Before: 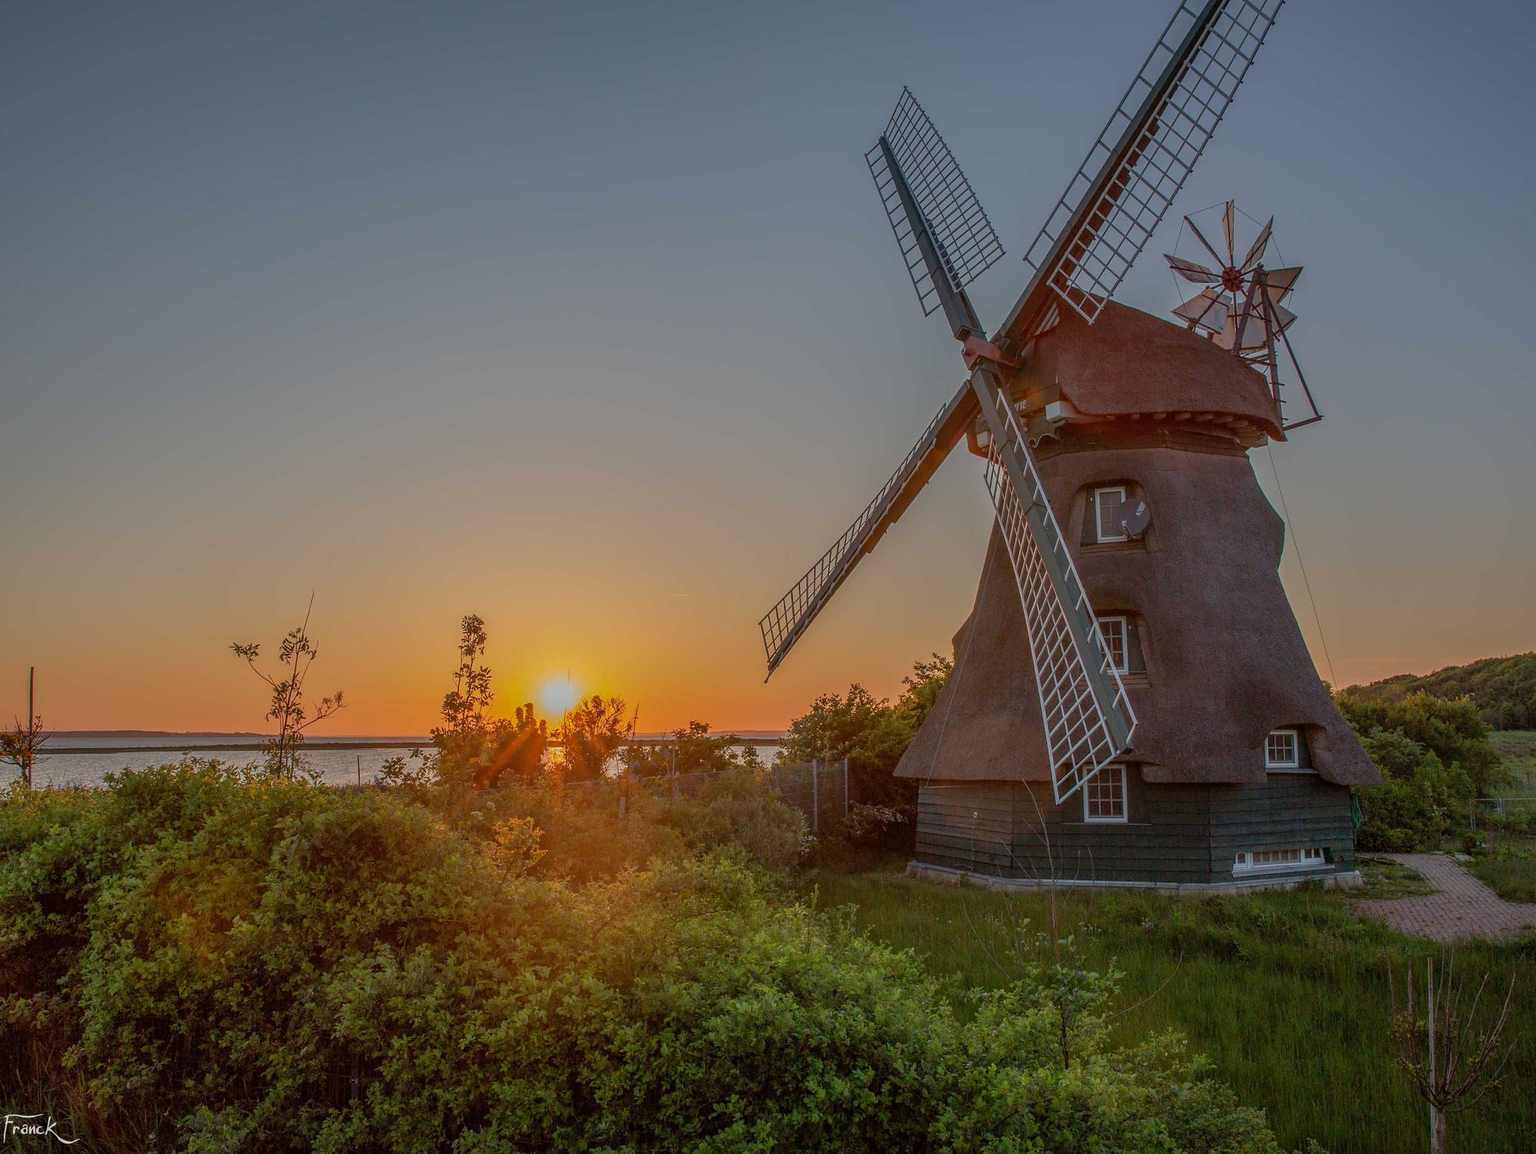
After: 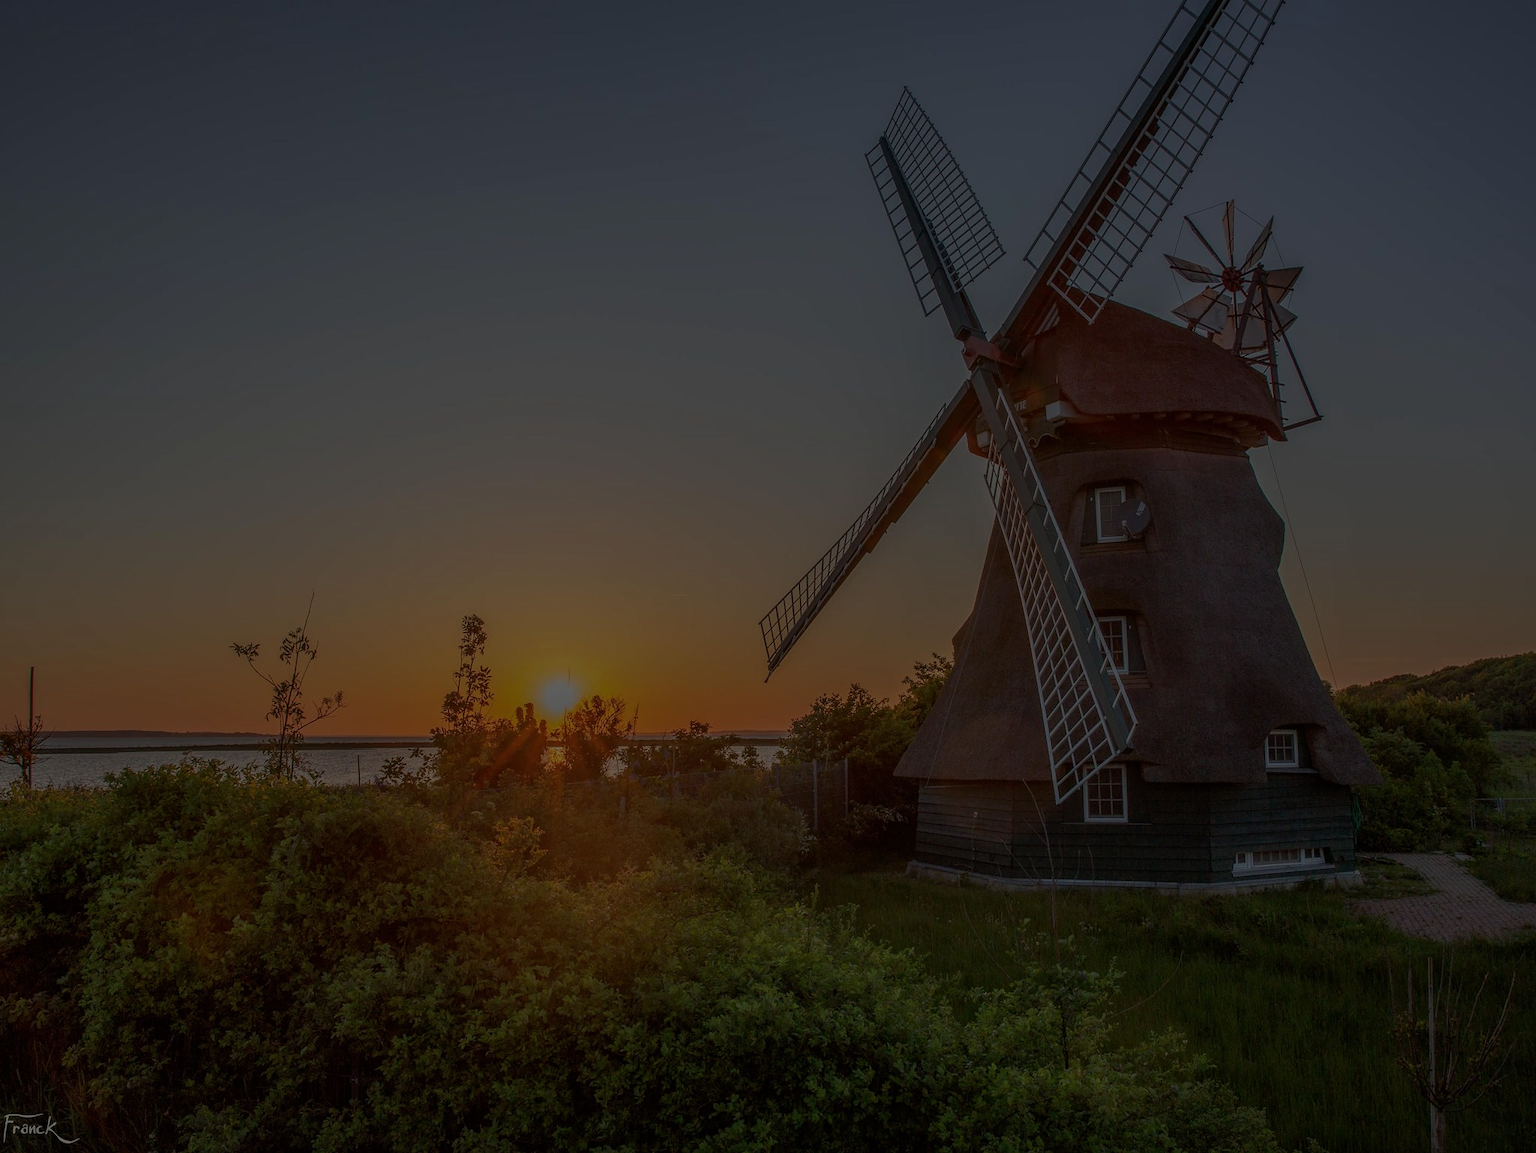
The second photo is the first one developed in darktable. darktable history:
contrast brightness saturation: saturation -0.028
exposure: exposure -2.06 EV, compensate highlight preservation false
